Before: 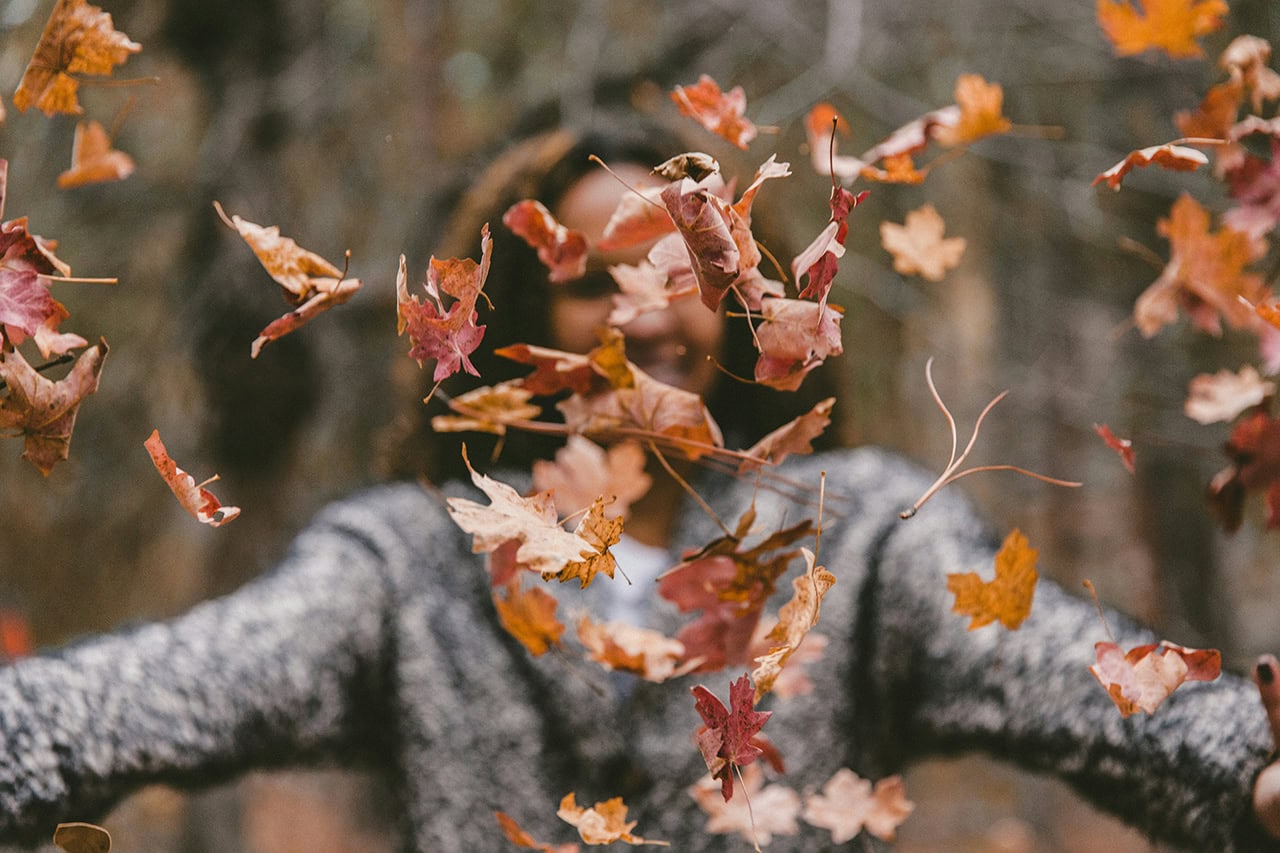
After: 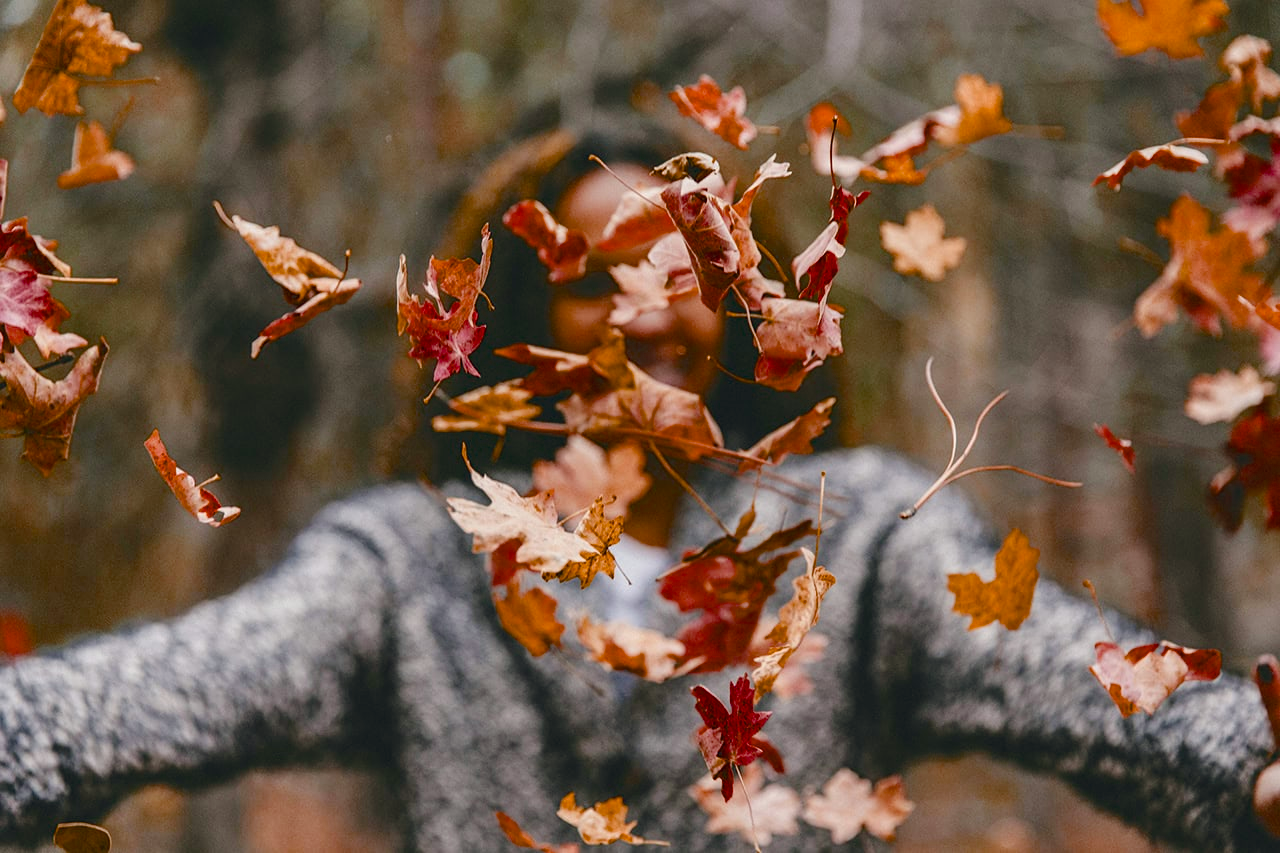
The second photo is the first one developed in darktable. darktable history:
levels: white 99.91%
color balance rgb: global offset › chroma 0.059%, global offset › hue 254.25°, perceptual saturation grading › global saturation 21.322%, perceptual saturation grading › highlights -19.74%, perceptual saturation grading › shadows 29.552%, saturation formula JzAzBz (2021)
